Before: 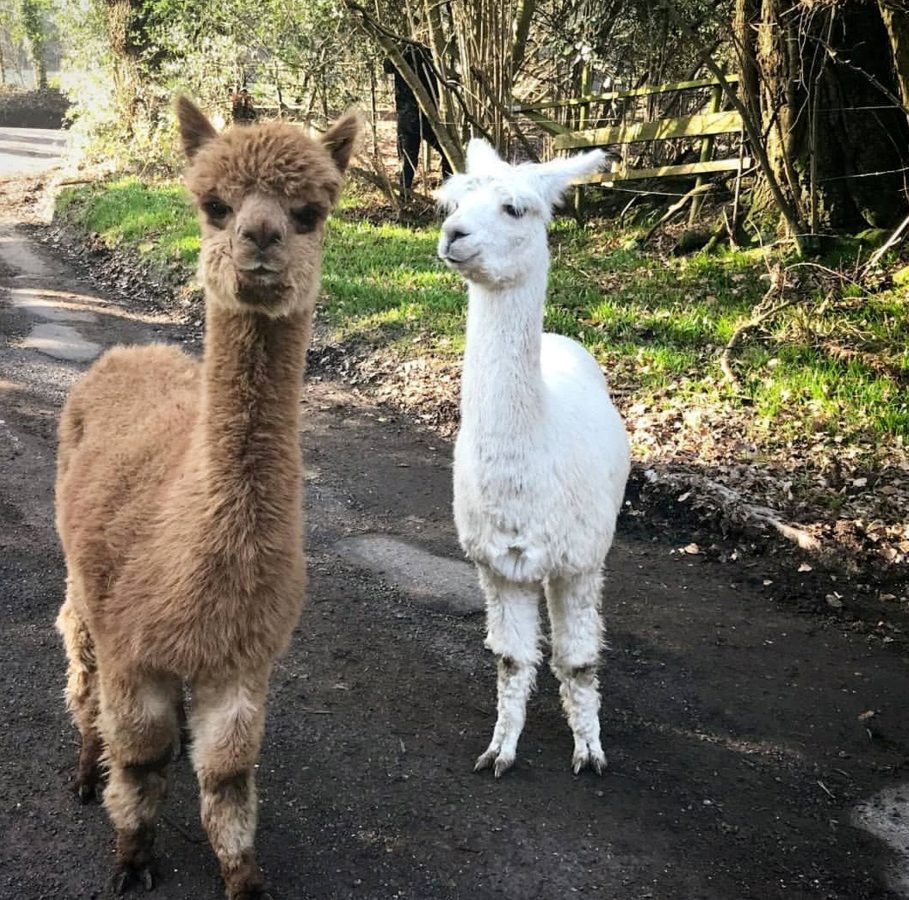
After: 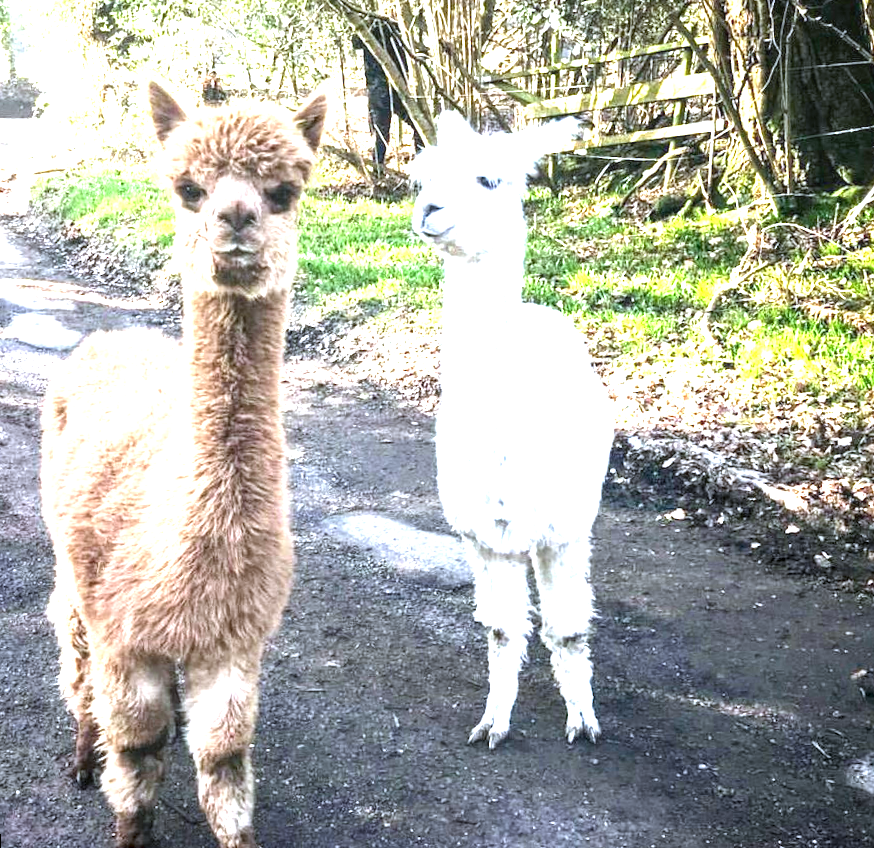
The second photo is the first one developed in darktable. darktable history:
color calibration: output R [0.994, 0.059, -0.119, 0], output G [-0.036, 1.09, -0.119, 0], output B [0.078, -0.108, 0.961, 0], illuminant custom, x 0.371, y 0.382, temperature 4281.14 K
local contrast: on, module defaults
exposure: exposure 2 EV, compensate highlight preservation false
rotate and perspective: rotation -2.12°, lens shift (vertical) 0.009, lens shift (horizontal) -0.008, automatic cropping original format, crop left 0.036, crop right 0.964, crop top 0.05, crop bottom 0.959
